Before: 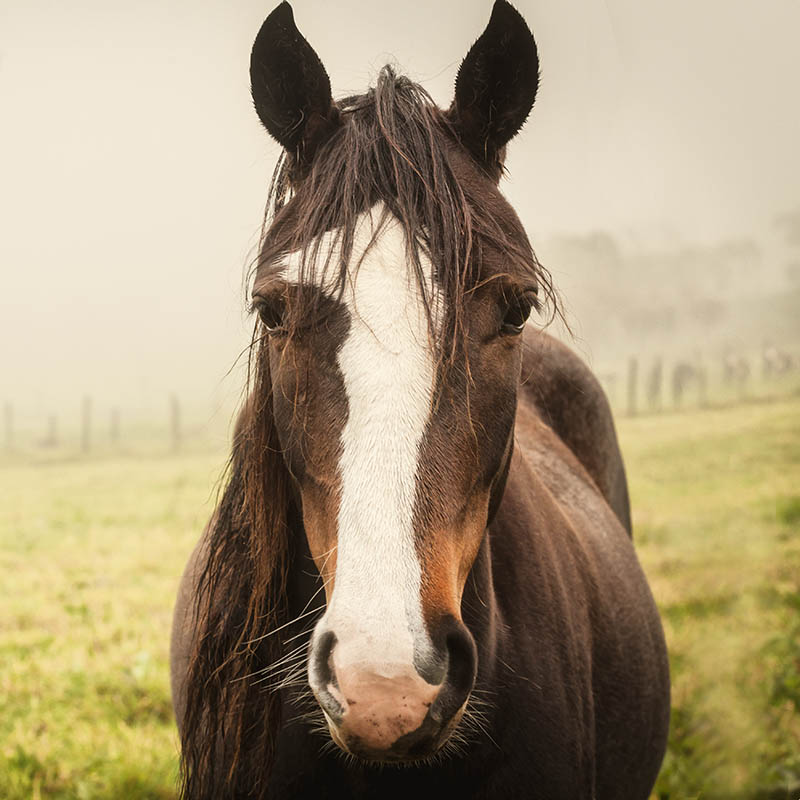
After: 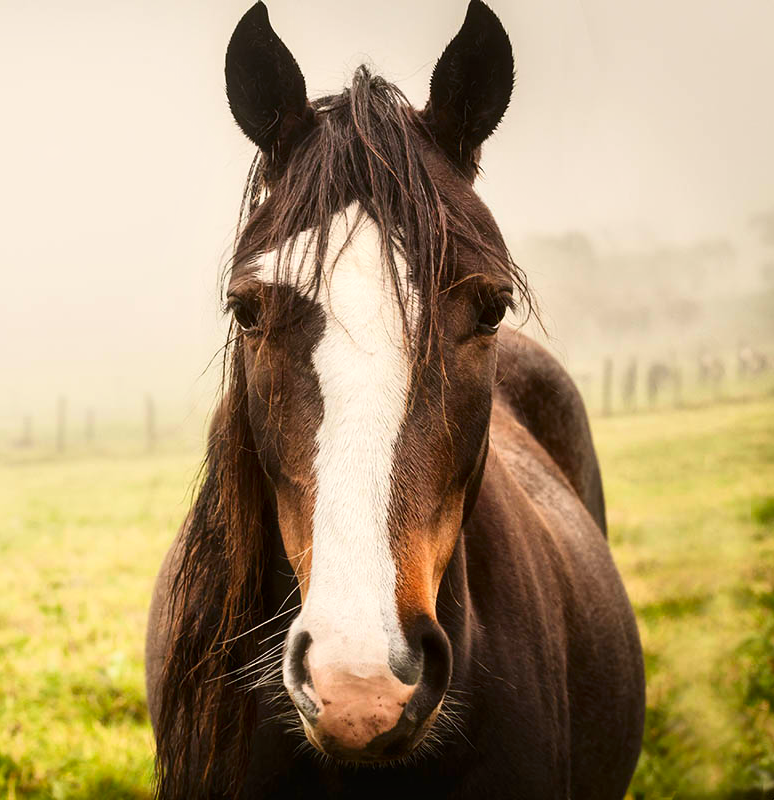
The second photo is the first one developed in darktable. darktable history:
contrast equalizer: y [[0.579, 0.58, 0.505, 0.5, 0.5, 0.5], [0.5 ×6], [0.5 ×6], [0 ×6], [0 ×6]]
white balance: red 1.004, blue 1.024
contrast brightness saturation: contrast 0.16, saturation 0.32
crop and rotate: left 3.238%
